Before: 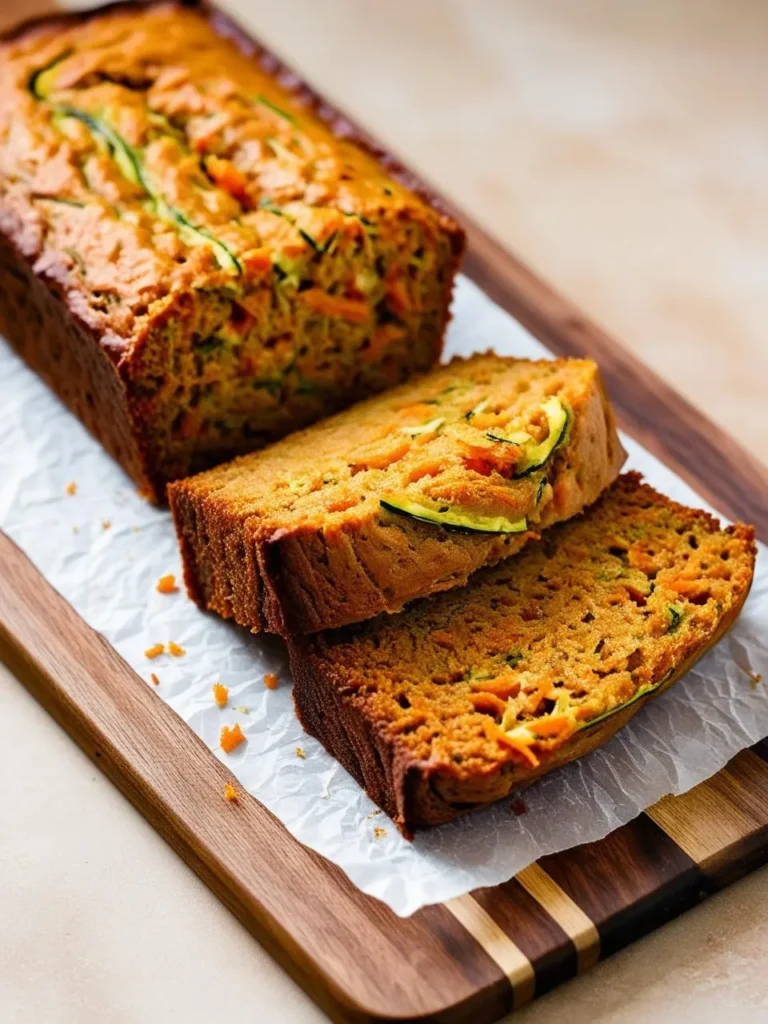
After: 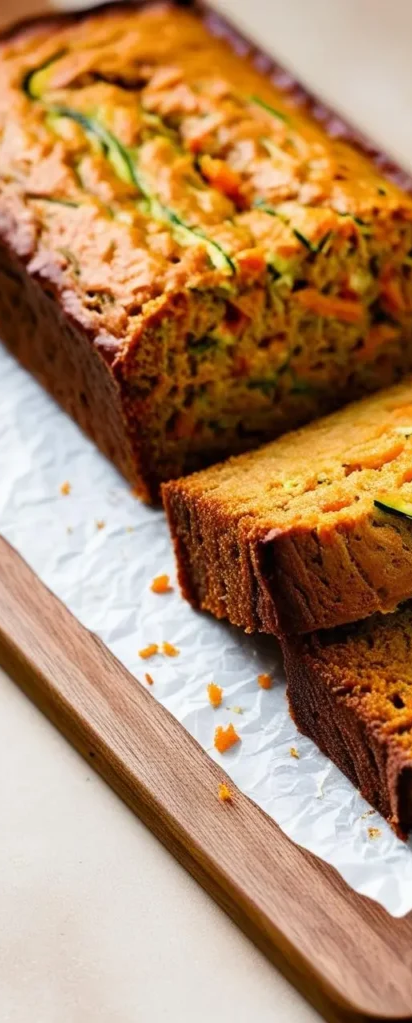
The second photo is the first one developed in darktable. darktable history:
crop: left 0.843%, right 45.469%, bottom 0.089%
